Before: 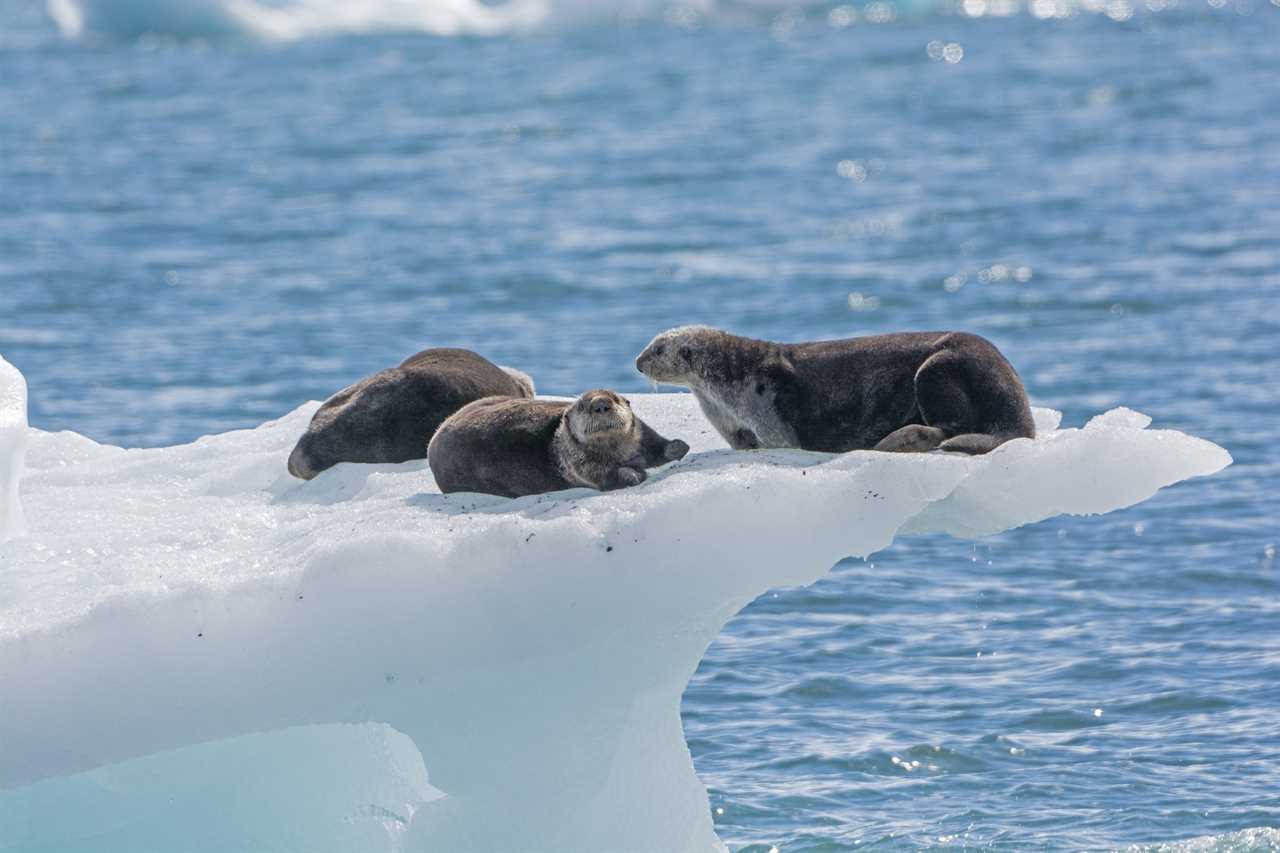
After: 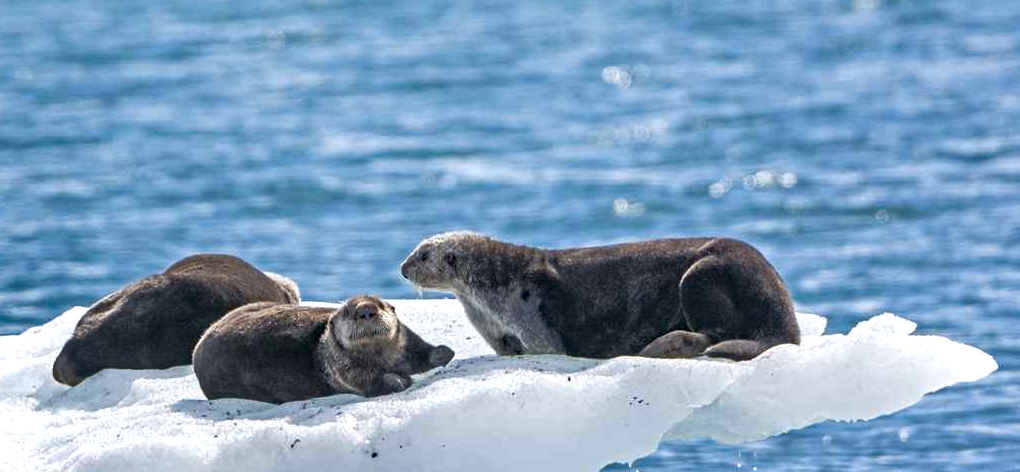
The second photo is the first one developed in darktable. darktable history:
exposure: black level correction 0.001, exposure 0.498 EV, compensate exposure bias true, compensate highlight preservation false
haze removal: compatibility mode true, adaptive false
crop: left 18.387%, top 11.117%, right 1.899%, bottom 33.442%
shadows and highlights: radius 174.08, shadows 26.71, white point adjustment 3.12, highlights -68.55, soften with gaussian
